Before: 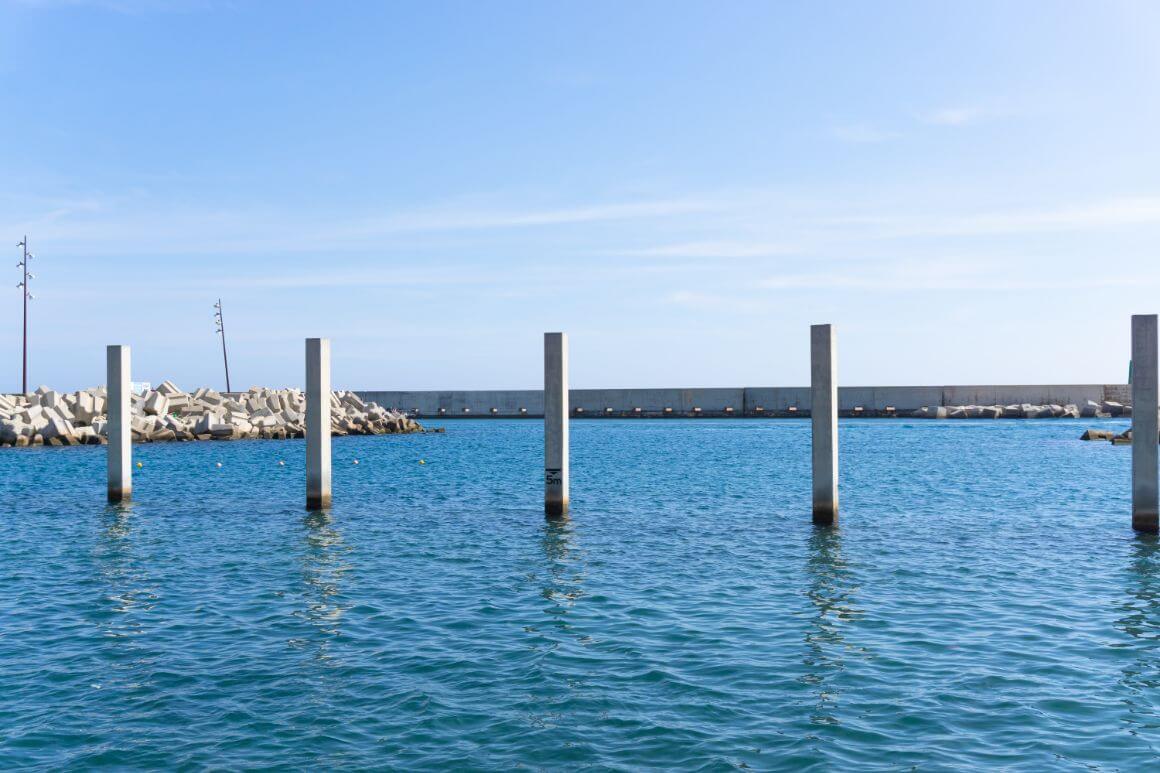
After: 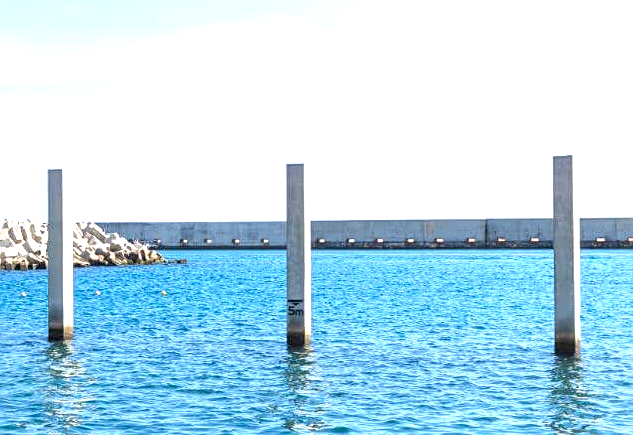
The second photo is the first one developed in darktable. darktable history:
exposure: black level correction 0.001, exposure 1.132 EV, compensate highlight preservation false
crop and rotate: left 22.252%, top 21.981%, right 23.174%, bottom 21.712%
local contrast: on, module defaults
sharpen: radius 1.878, amount 0.4, threshold 1.627
